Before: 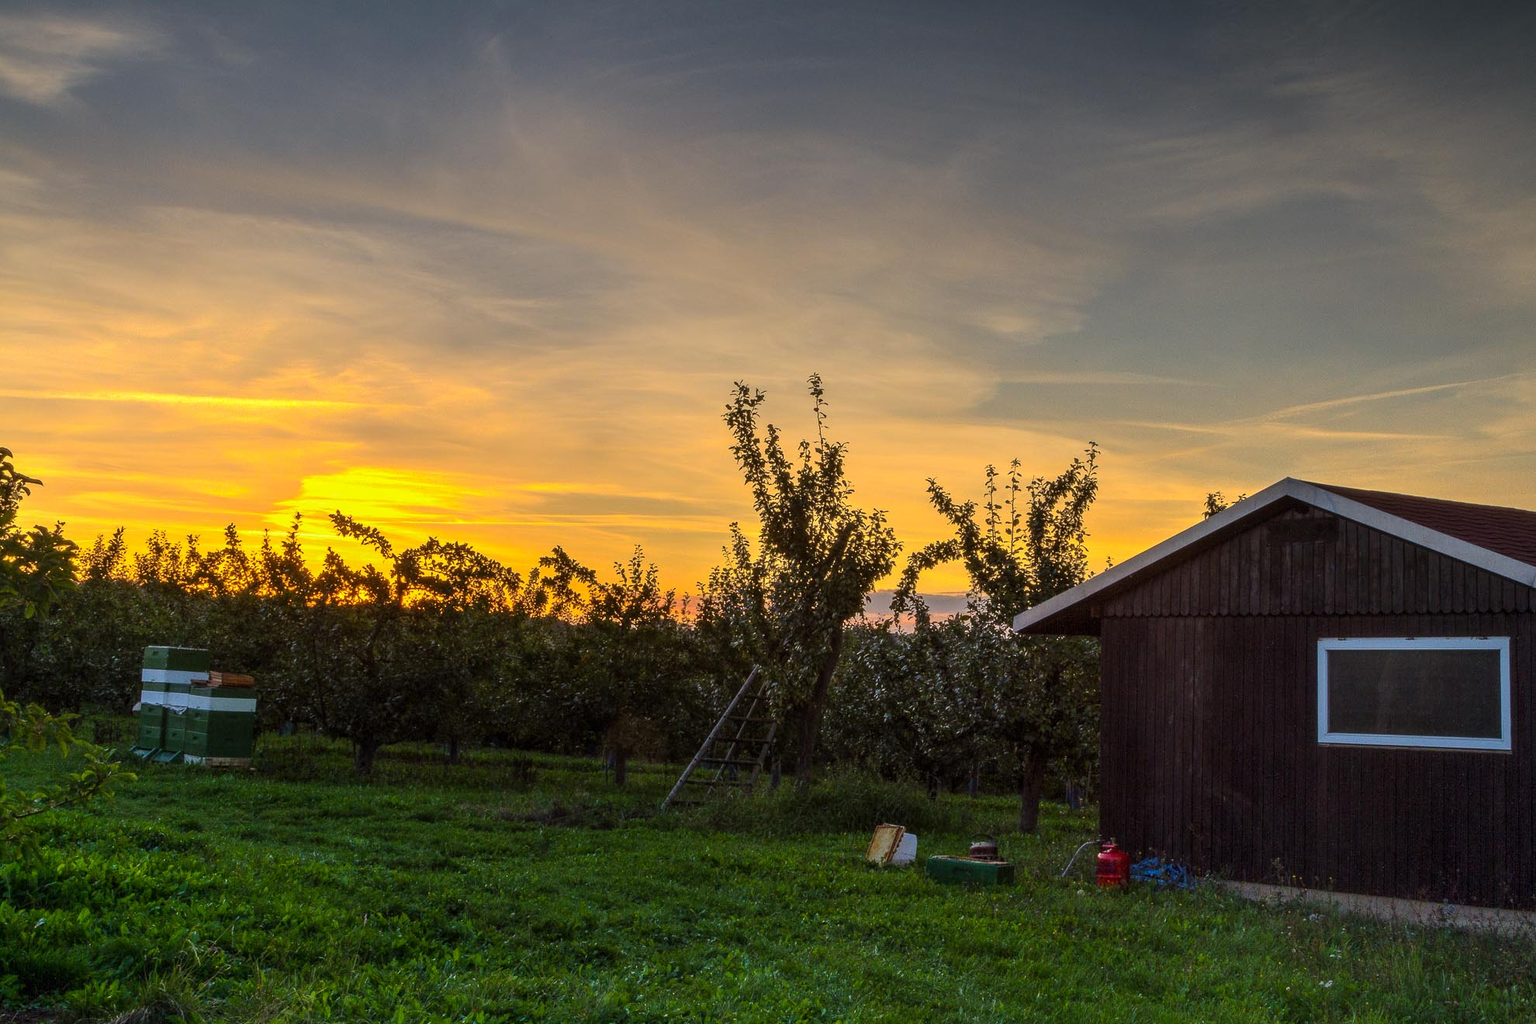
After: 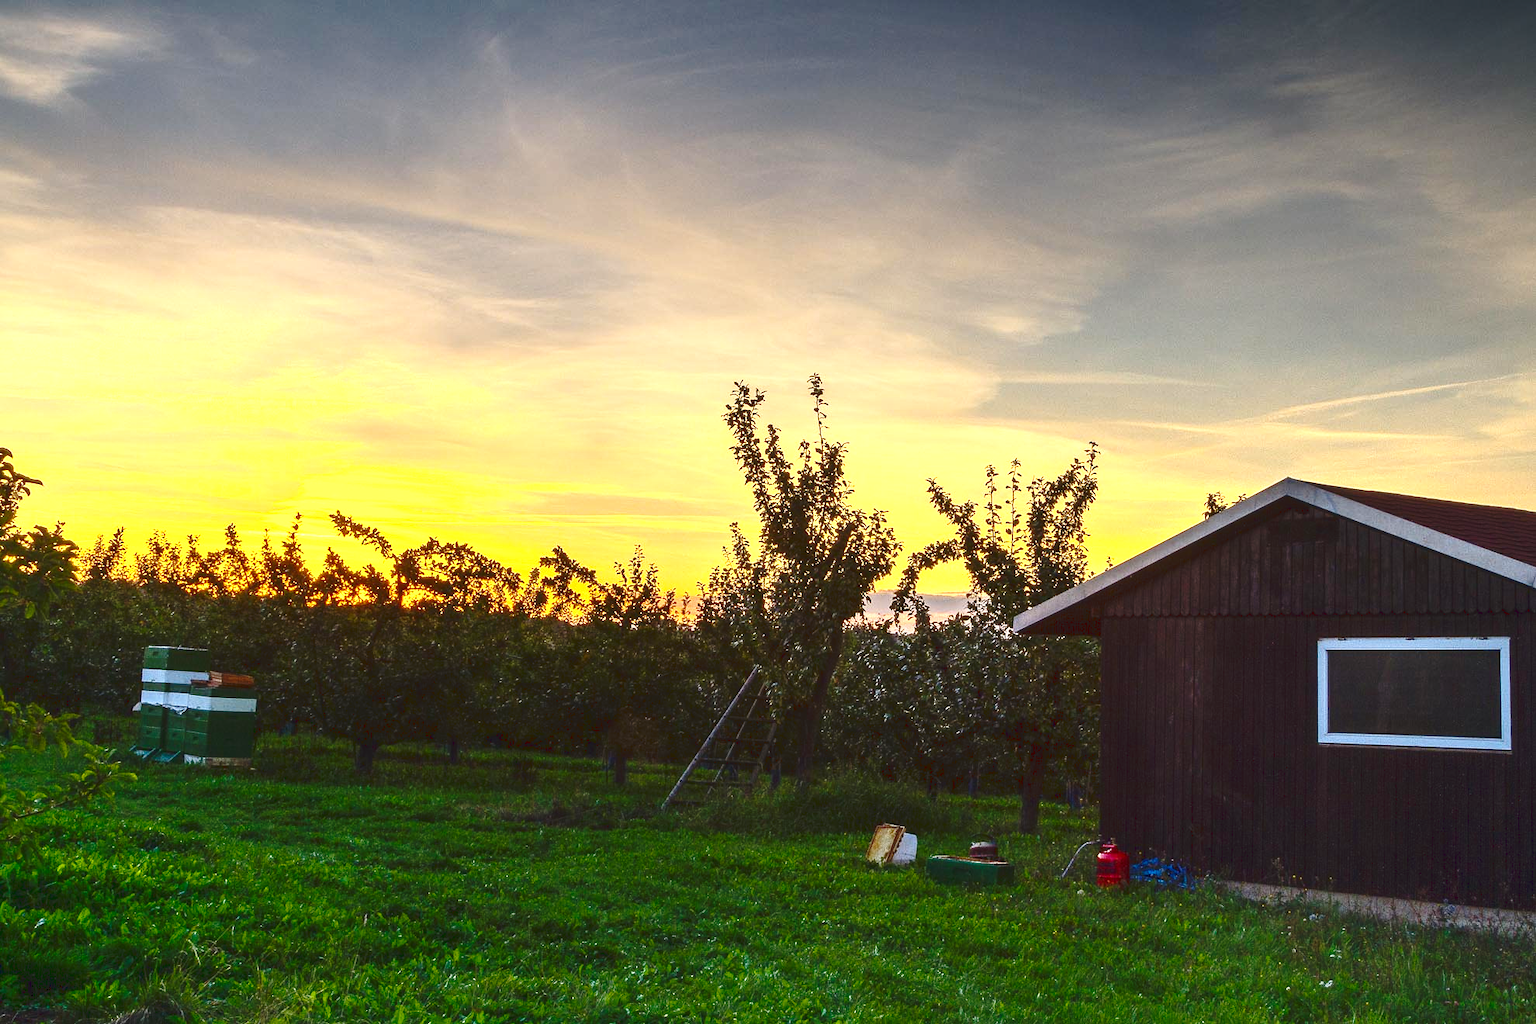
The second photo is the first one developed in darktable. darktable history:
base curve: curves: ch0 [(0, 0) (0.028, 0.03) (0.121, 0.232) (0.46, 0.748) (0.859, 0.968) (1, 1)], preserve colors none
tone curve: curves: ch0 [(0, 0.081) (0.483, 0.453) (0.881, 0.992)]
